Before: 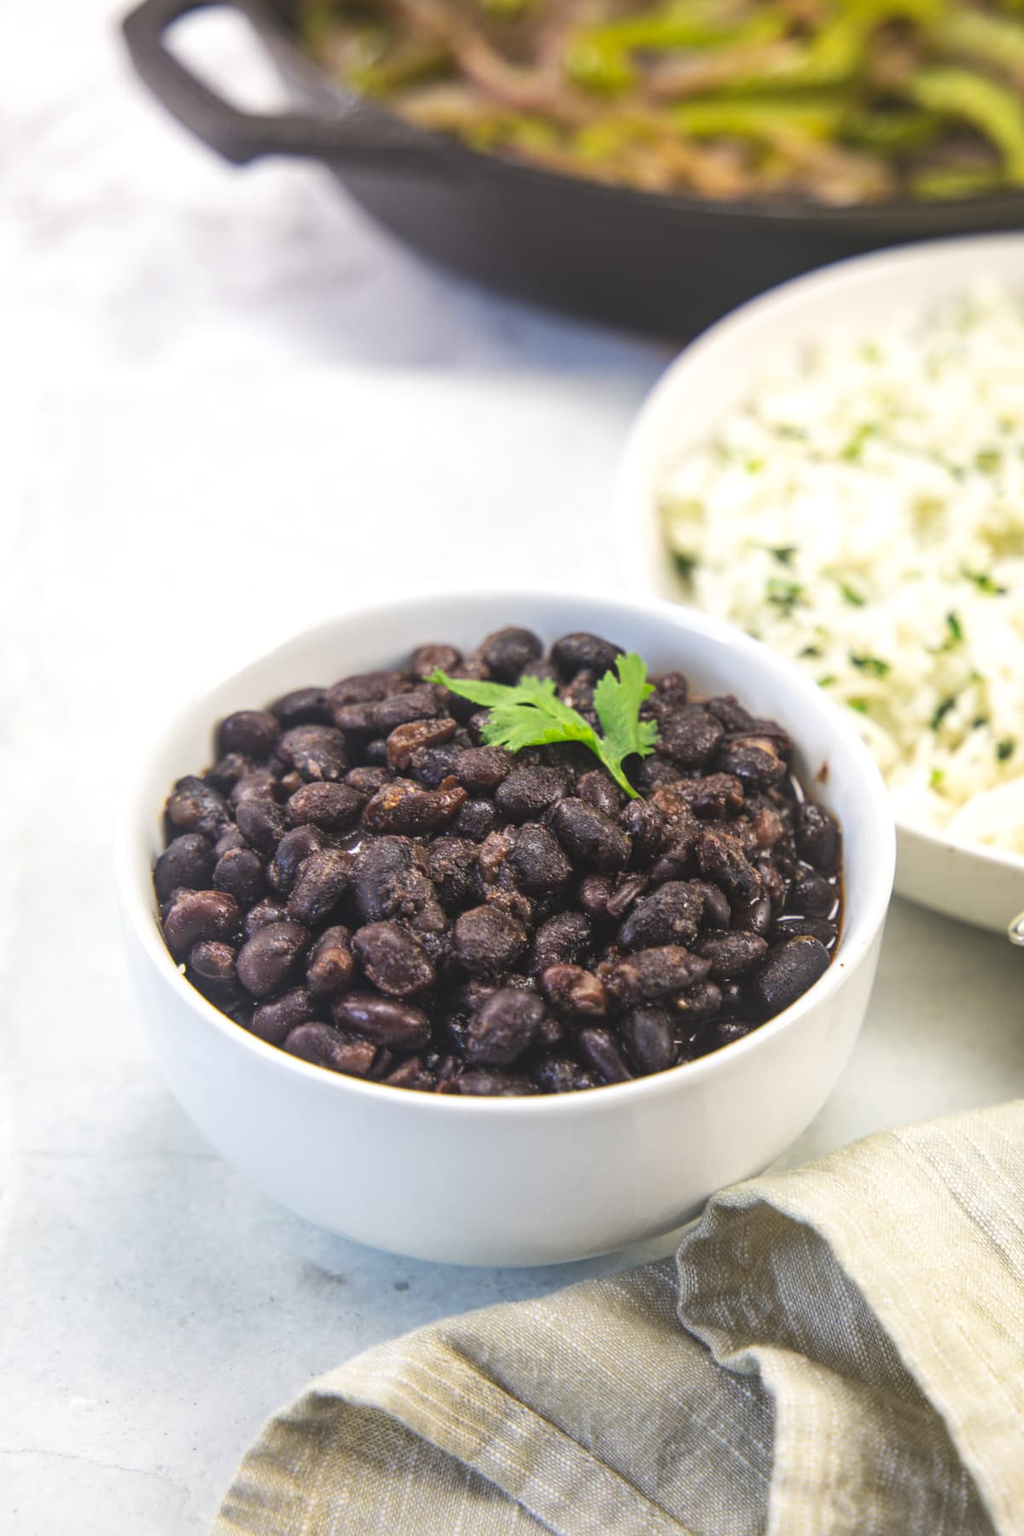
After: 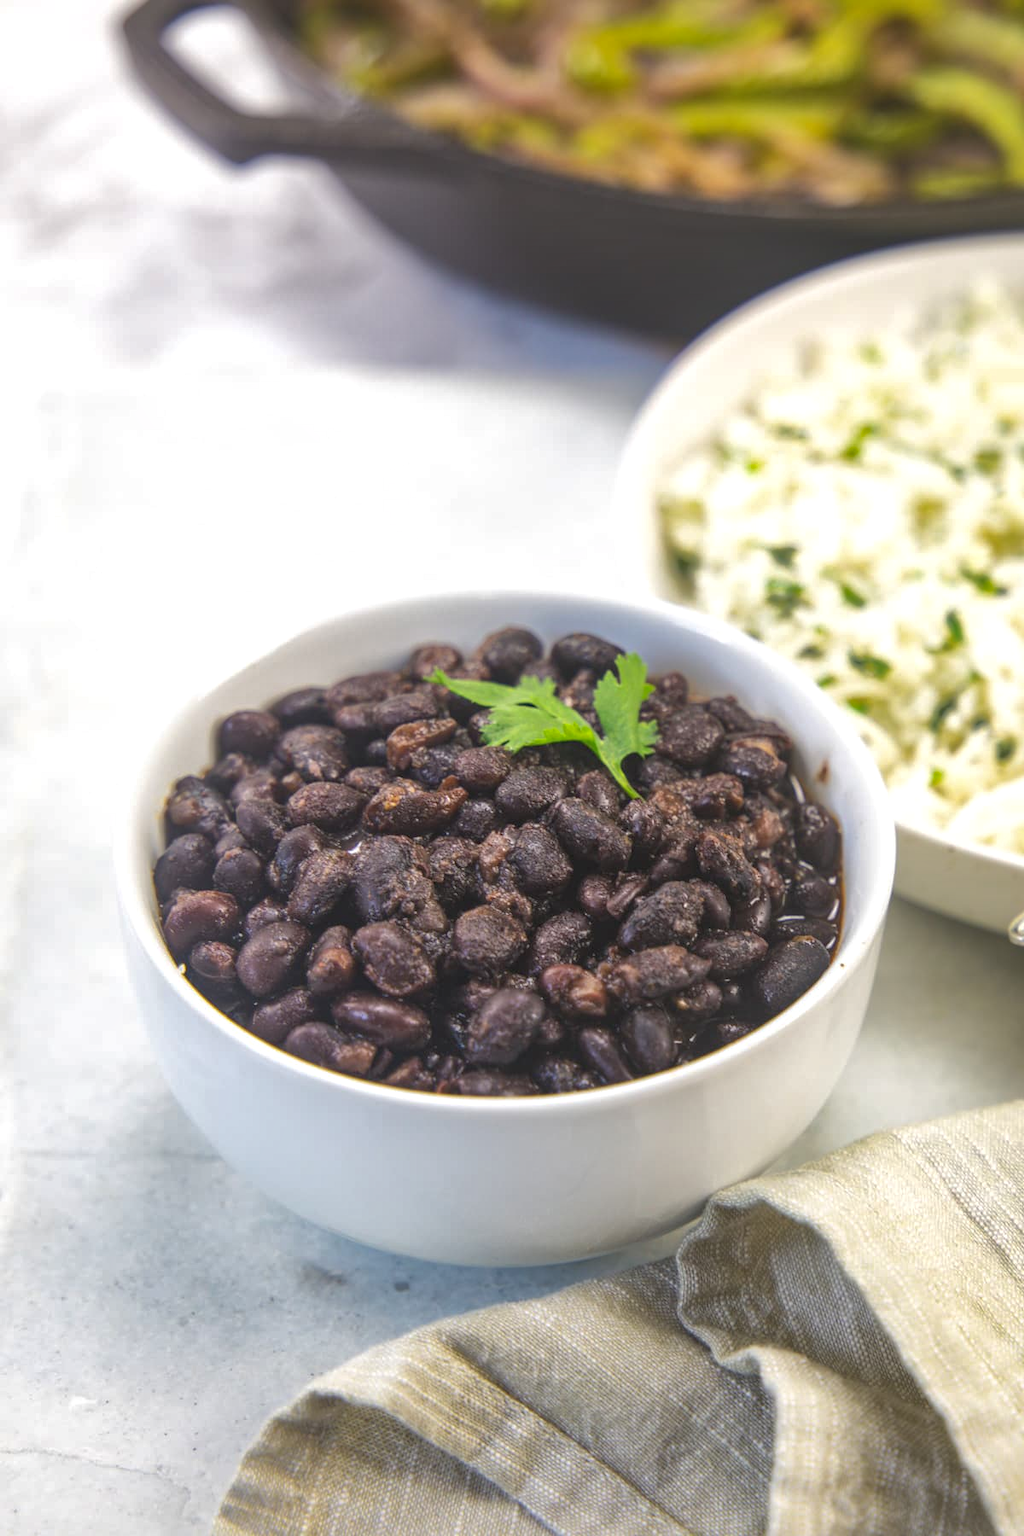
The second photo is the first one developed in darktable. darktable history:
local contrast: highlights 103%, shadows 101%, detail 119%, midtone range 0.2
shadows and highlights: on, module defaults
